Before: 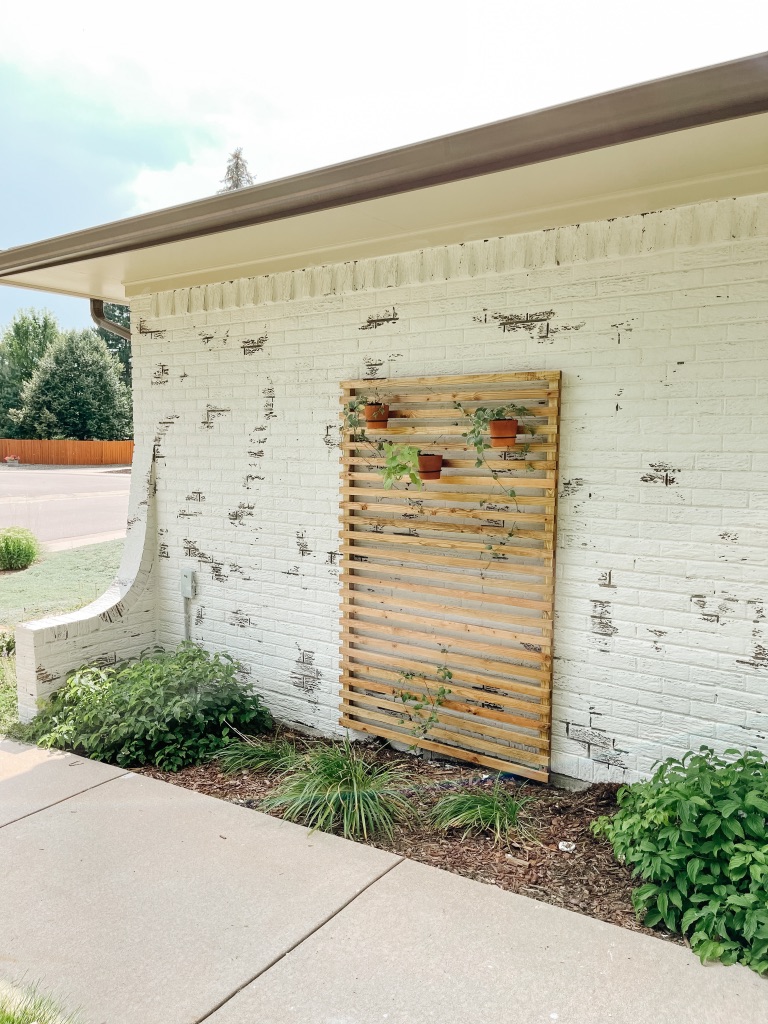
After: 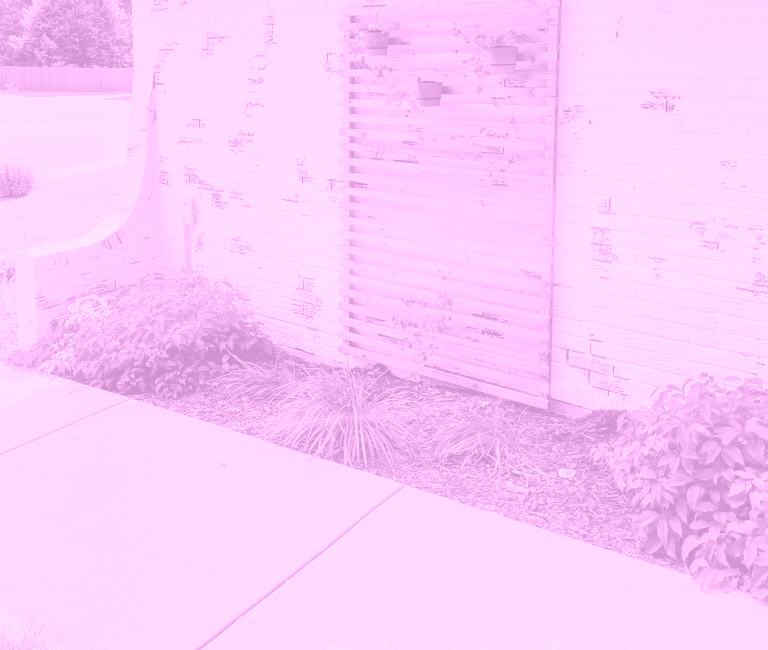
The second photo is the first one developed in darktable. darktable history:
colorize: hue 331.2°, saturation 75%, source mix 30.28%, lightness 70.52%, version 1
crop and rotate: top 36.435%
